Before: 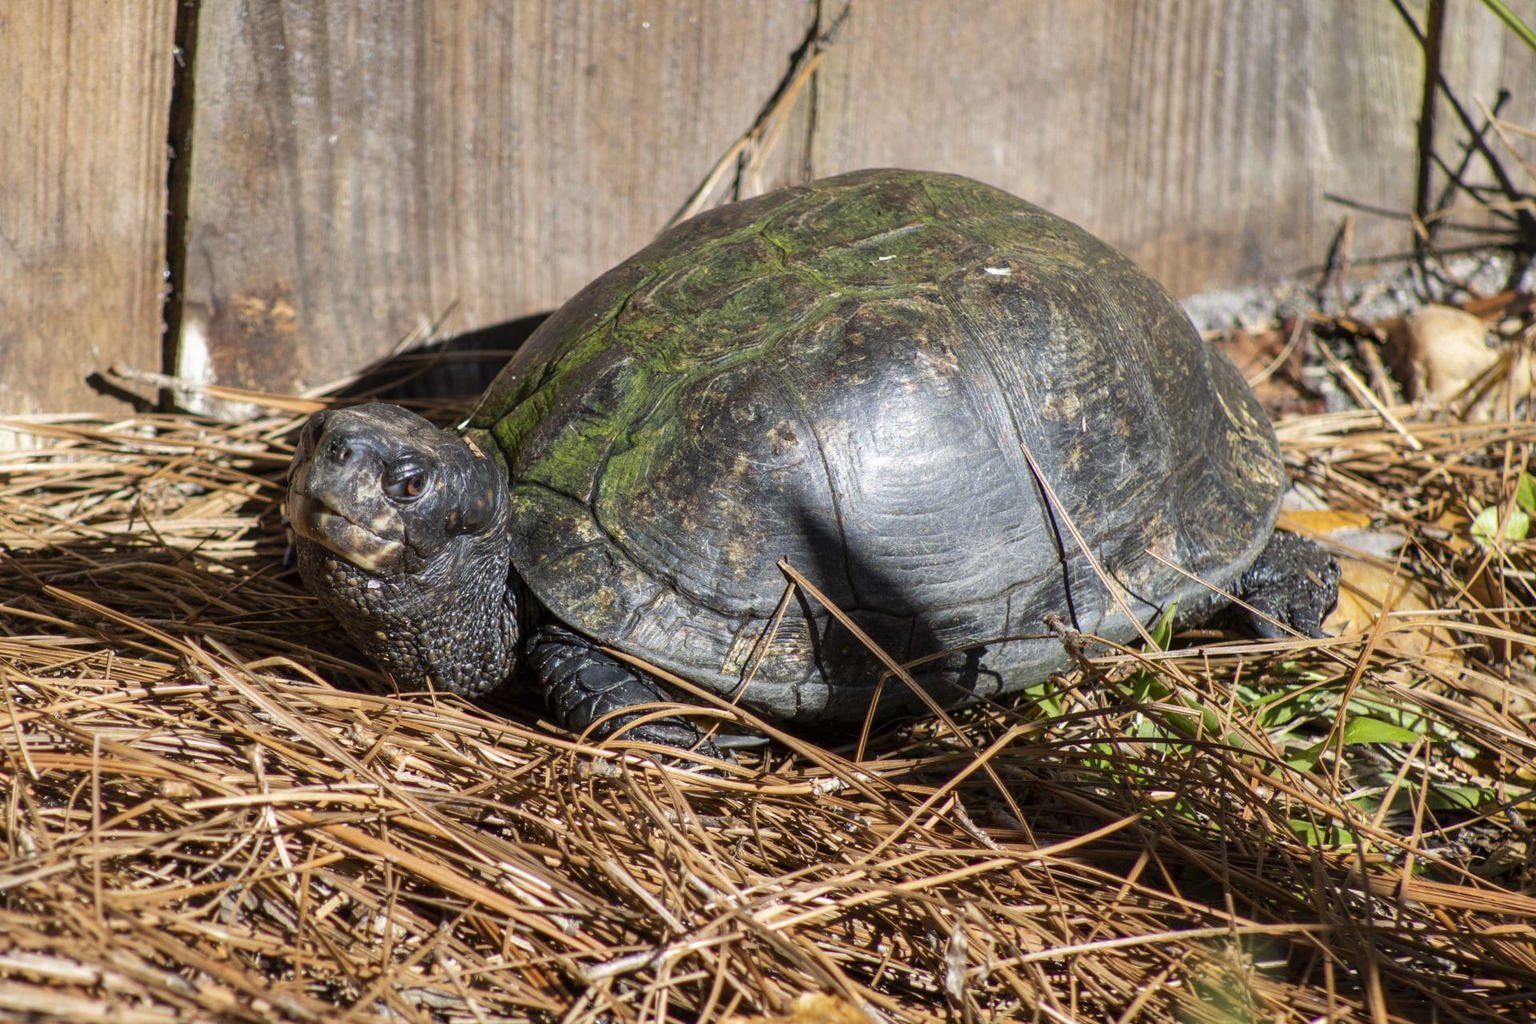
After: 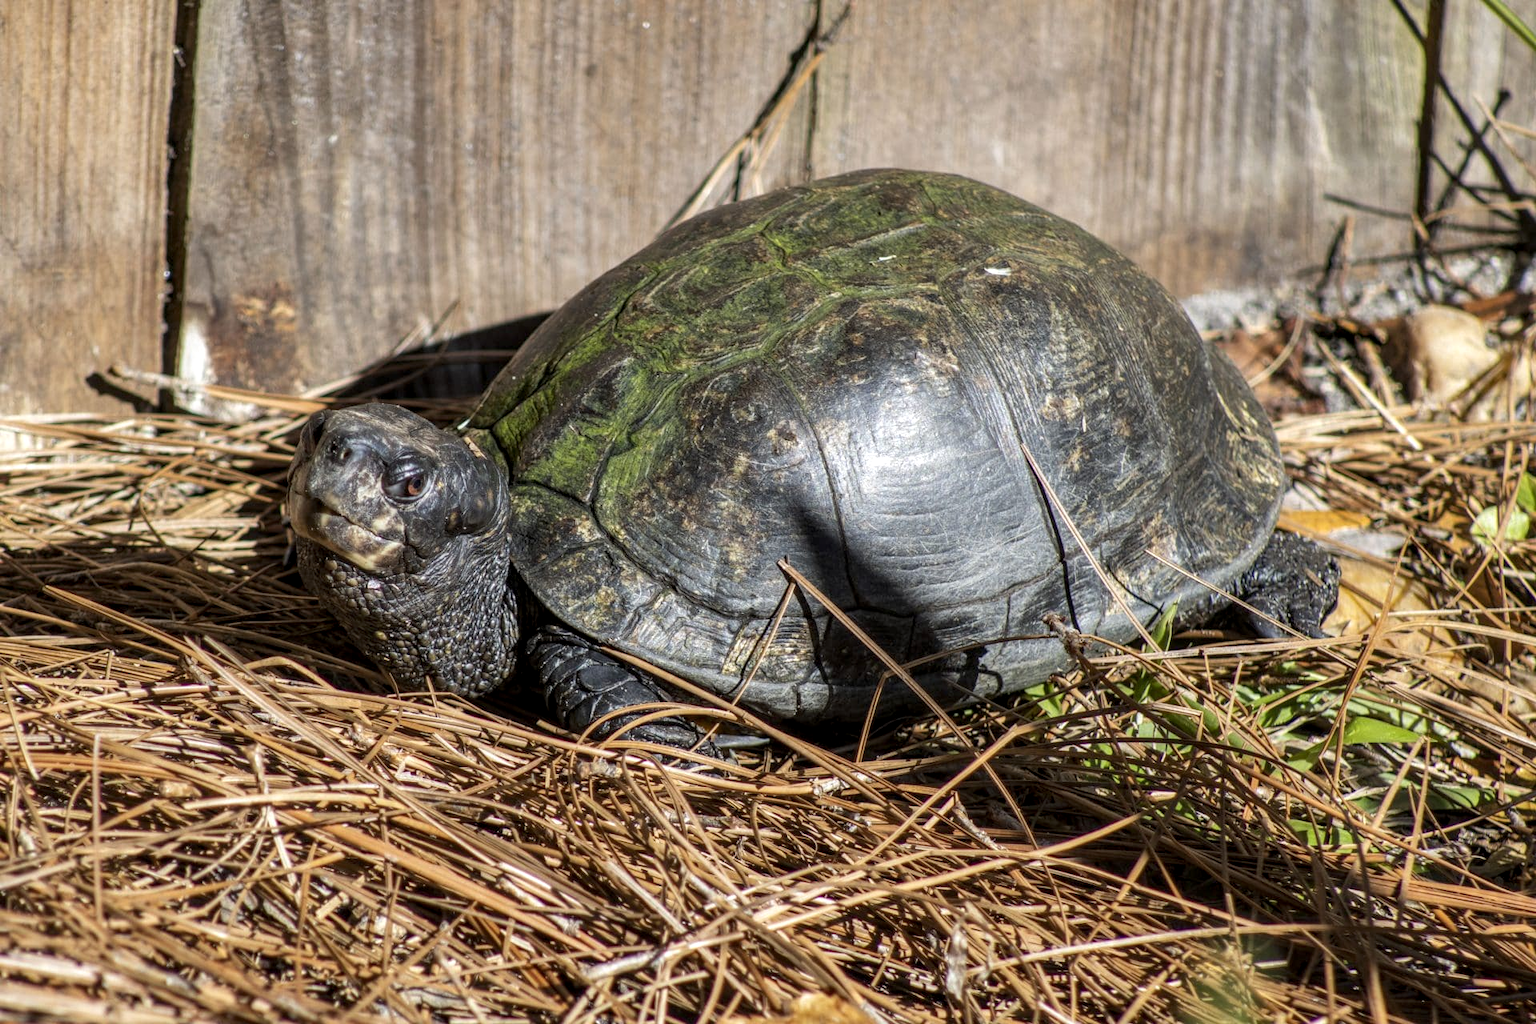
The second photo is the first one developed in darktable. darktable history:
shadows and highlights: shadows 37.27, highlights -28.18, soften with gaussian
local contrast: detail 130%
